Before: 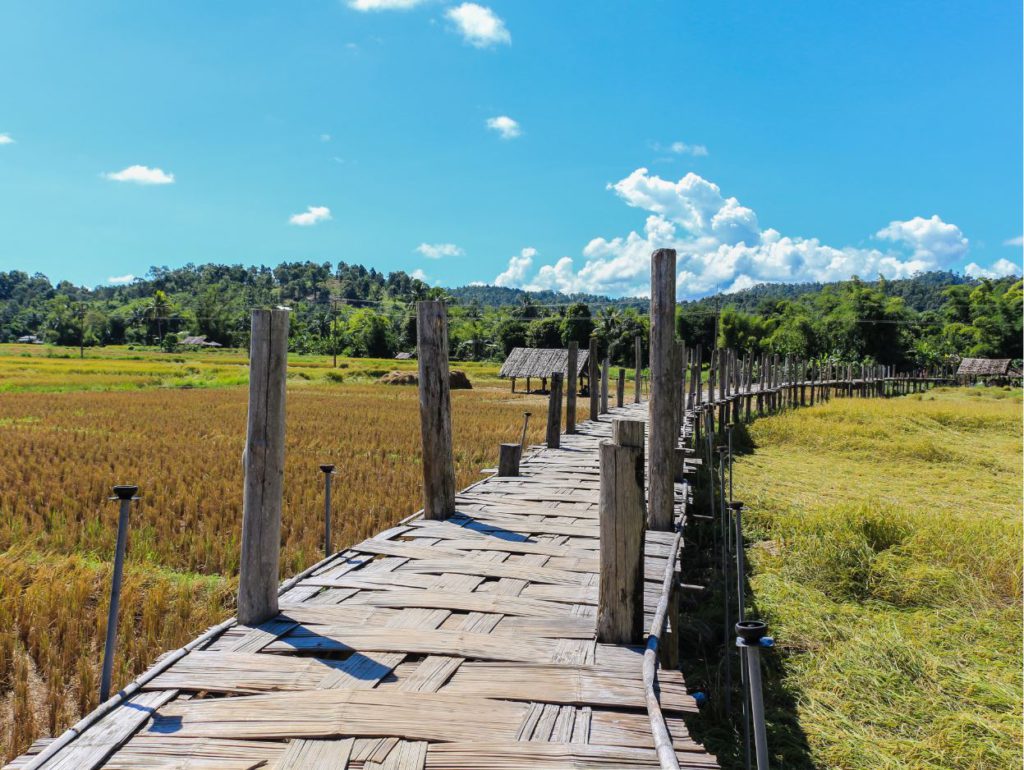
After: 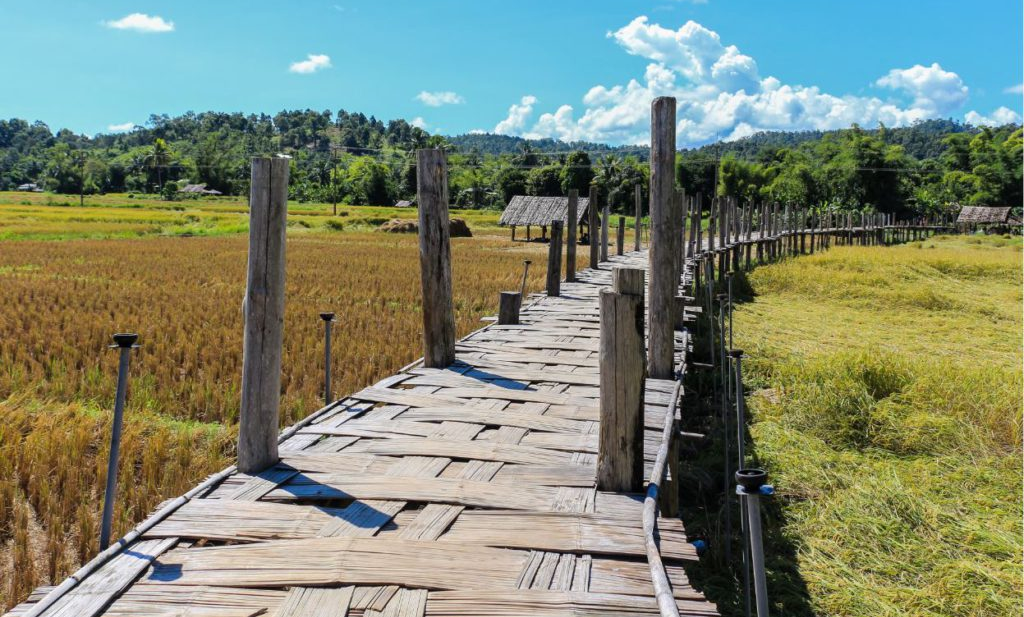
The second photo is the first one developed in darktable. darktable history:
crop and rotate: top 19.775%
color correction: highlights b* -0.019
local contrast: mode bilateral grid, contrast 99, coarseness 100, detail 108%, midtone range 0.2
